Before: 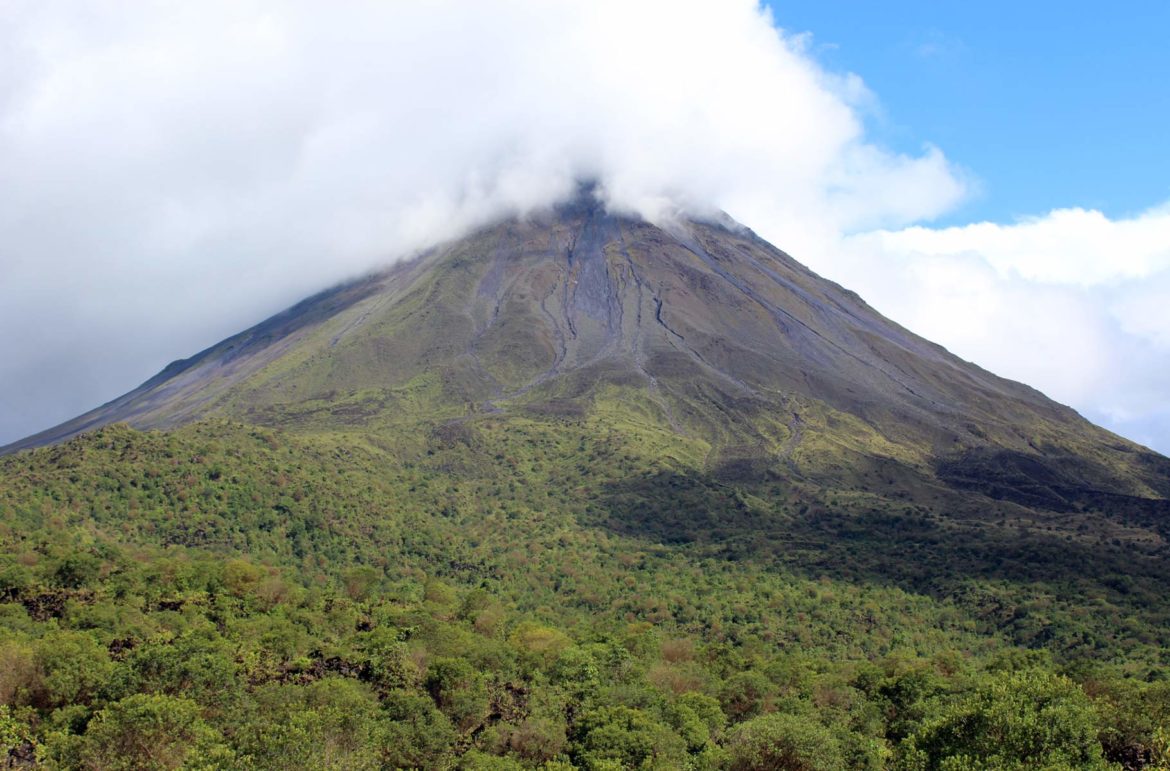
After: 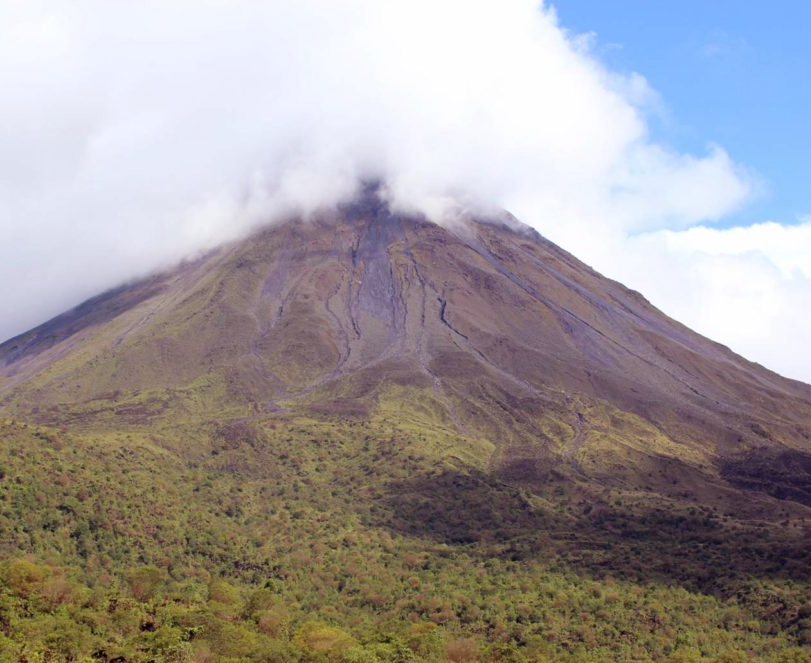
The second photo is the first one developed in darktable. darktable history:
rgb levels: mode RGB, independent channels, levels [[0, 0.474, 1], [0, 0.5, 1], [0, 0.5, 1]]
crop: left 18.479%, right 12.2%, bottom 13.971%
